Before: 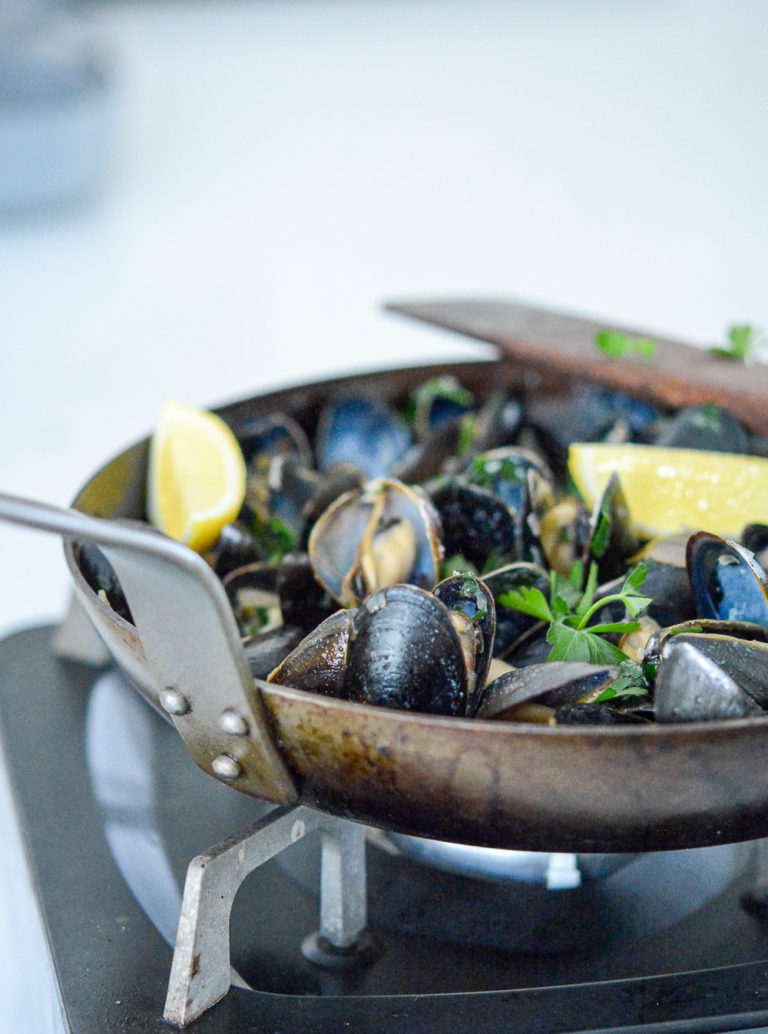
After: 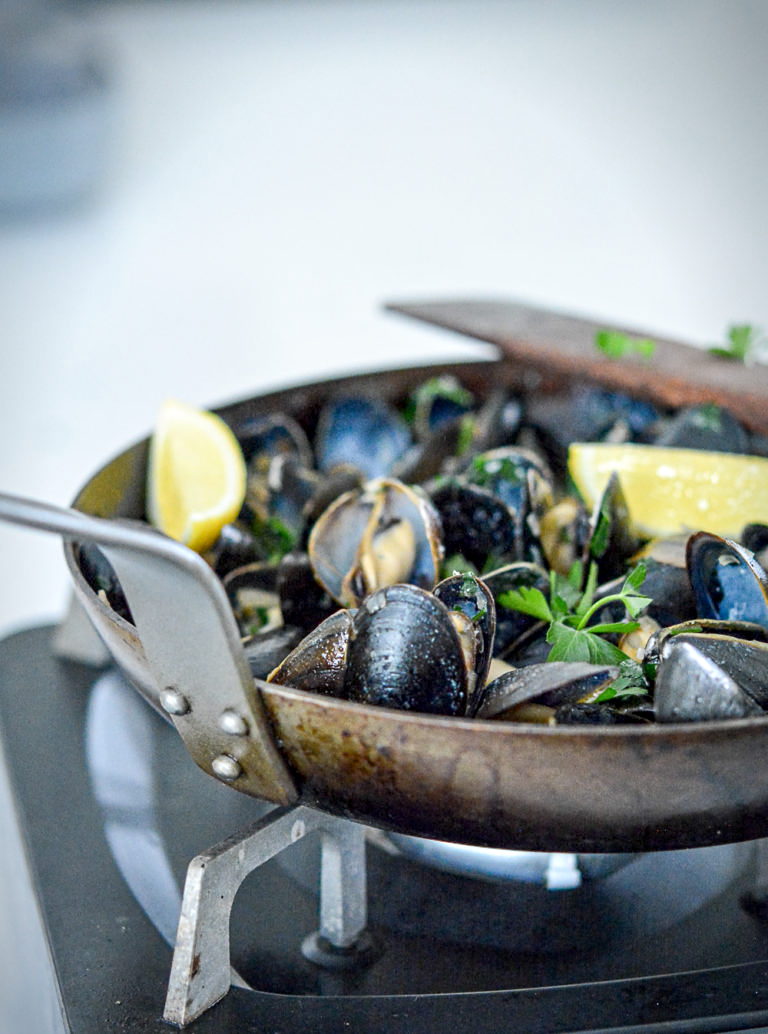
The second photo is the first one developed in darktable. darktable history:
vignetting: fall-off start 86.75%, saturation -0.035, automatic ratio true
contrast equalizer: y [[0.509, 0.514, 0.523, 0.542, 0.578, 0.603], [0.5 ×6], [0.509, 0.514, 0.523, 0.542, 0.578, 0.603], [0.001, 0.002, 0.003, 0.005, 0.01, 0.013], [0.001, 0.002, 0.003, 0.005, 0.01, 0.013]]
